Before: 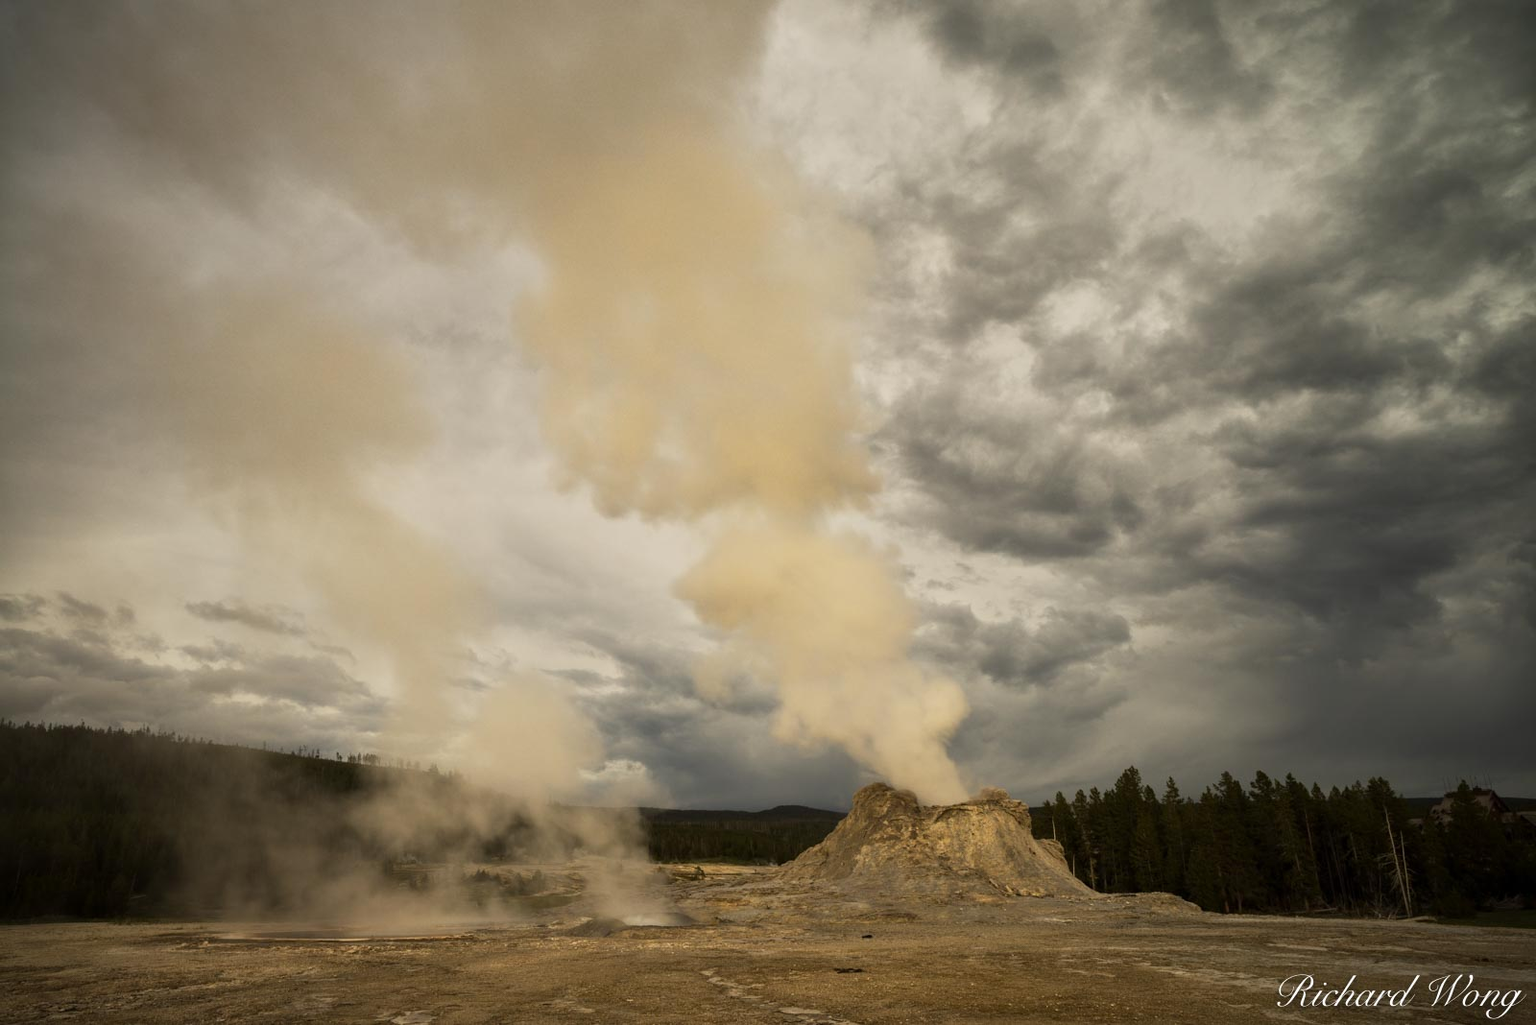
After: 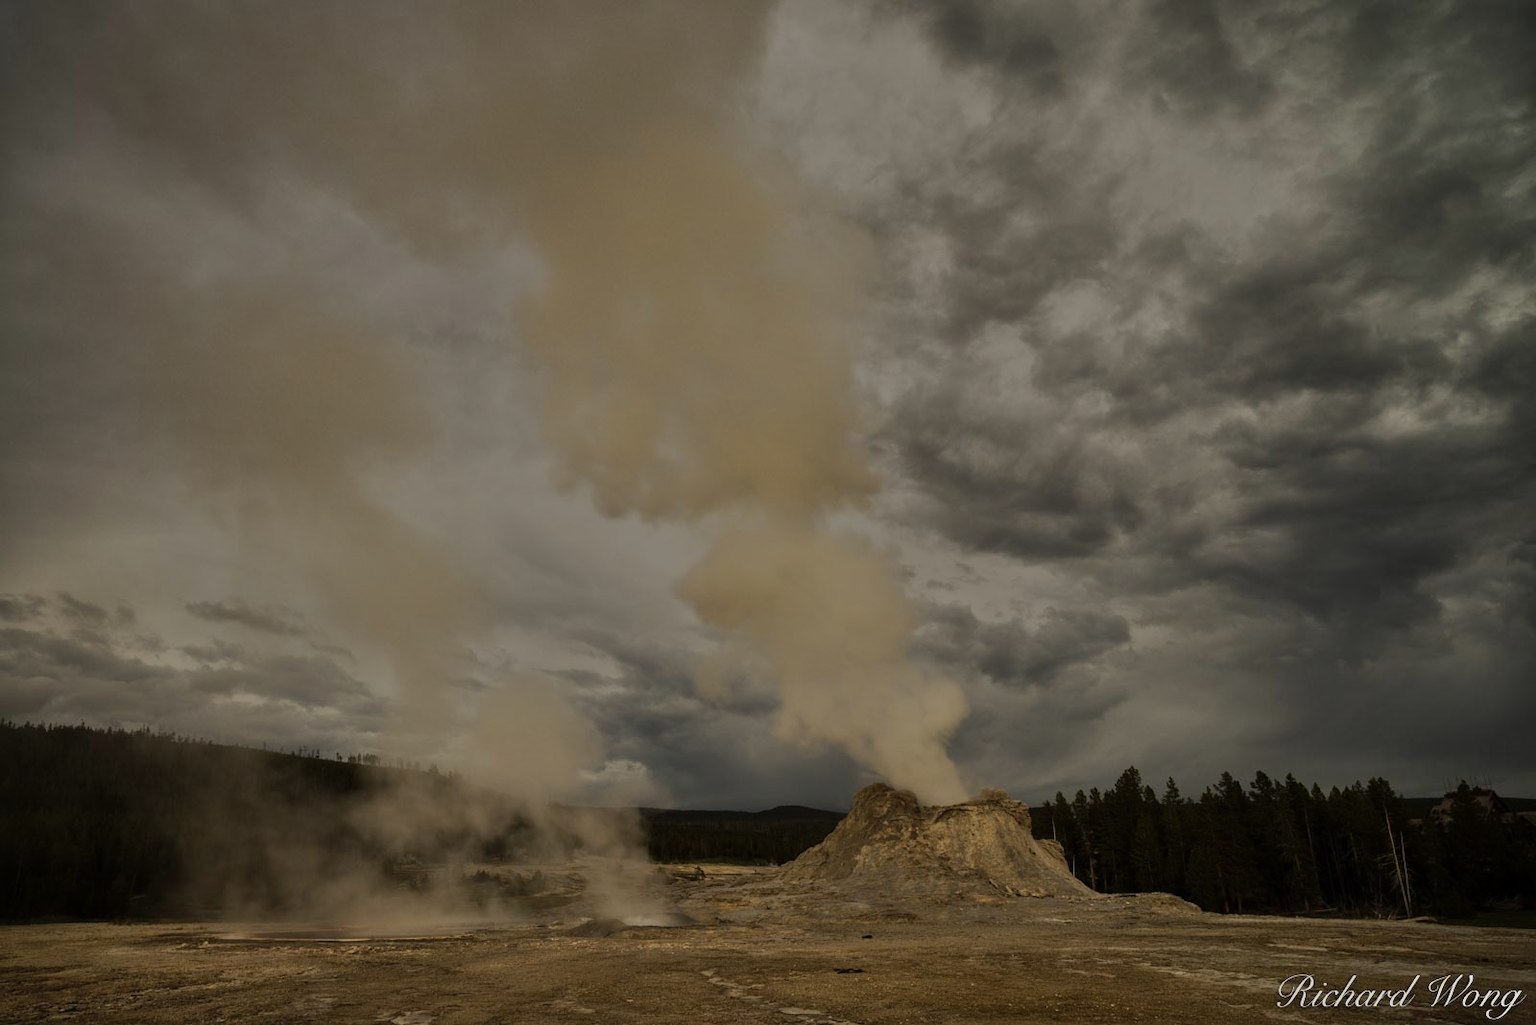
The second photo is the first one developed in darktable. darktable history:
shadows and highlights: soften with gaussian
exposure: exposure -1.464 EV, compensate highlight preservation false
